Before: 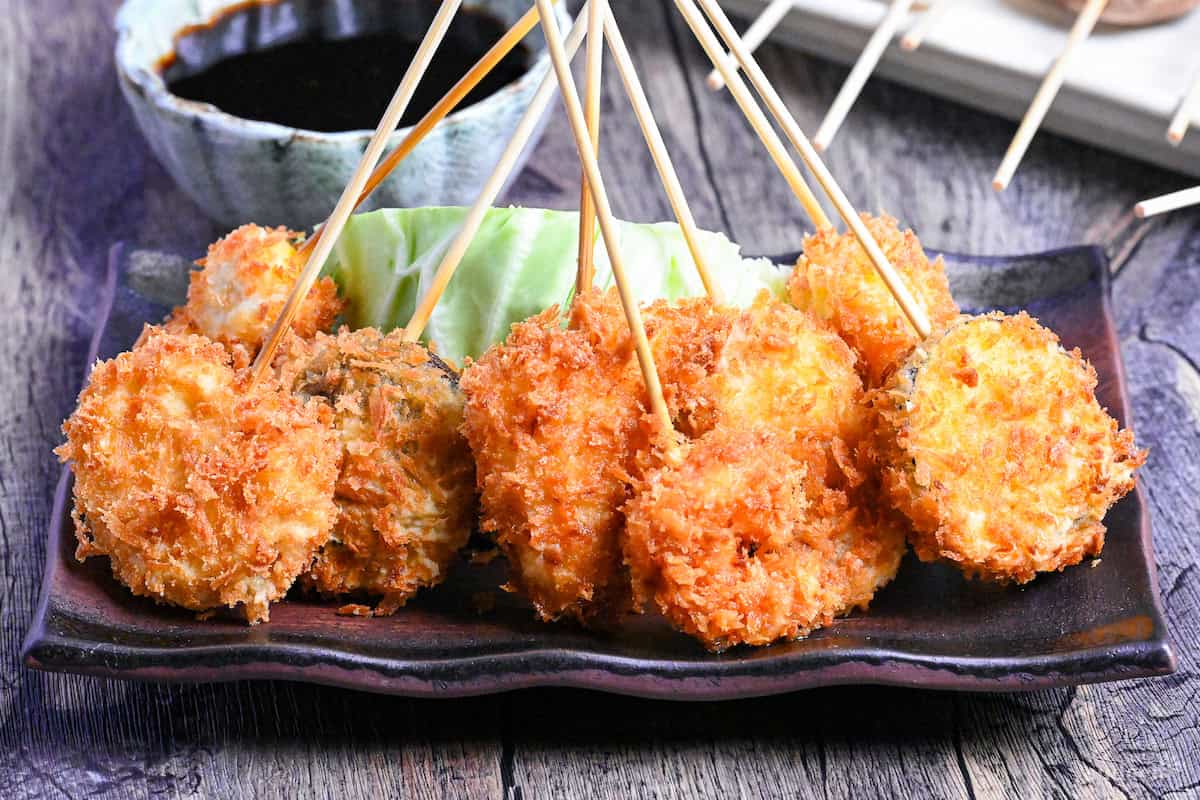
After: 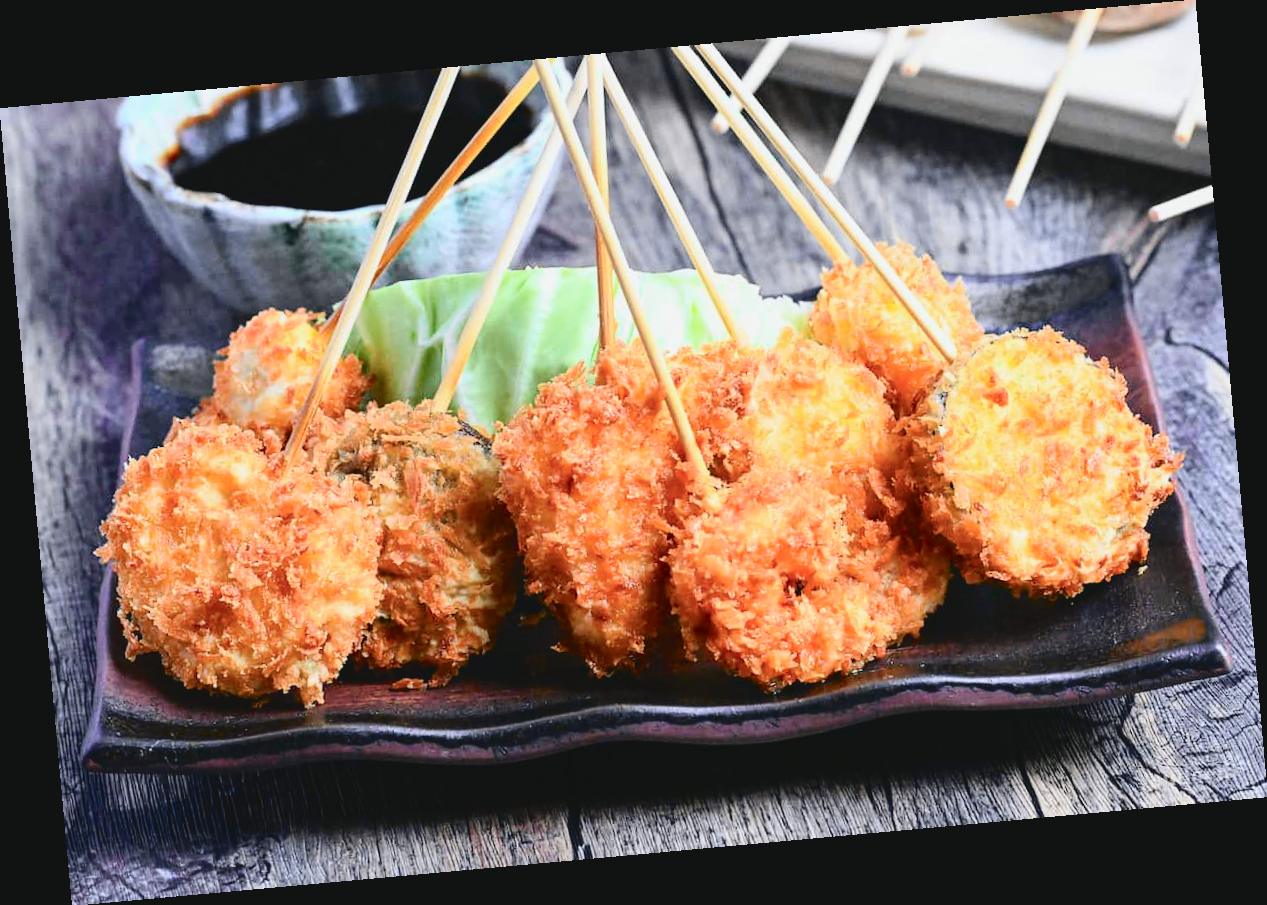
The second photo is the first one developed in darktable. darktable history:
rotate and perspective: rotation -5.2°, automatic cropping off
tone curve: curves: ch0 [(0, 0.056) (0.049, 0.073) (0.155, 0.127) (0.33, 0.331) (0.432, 0.46) (0.601, 0.655) (0.843, 0.876) (1, 0.965)]; ch1 [(0, 0) (0.339, 0.334) (0.445, 0.419) (0.476, 0.454) (0.497, 0.494) (0.53, 0.511) (0.557, 0.549) (0.613, 0.614) (0.728, 0.729) (1, 1)]; ch2 [(0, 0) (0.327, 0.318) (0.417, 0.426) (0.46, 0.453) (0.502, 0.5) (0.526, 0.52) (0.54, 0.543) (0.606, 0.61) (0.74, 0.716) (1, 1)], color space Lab, independent channels, preserve colors none
